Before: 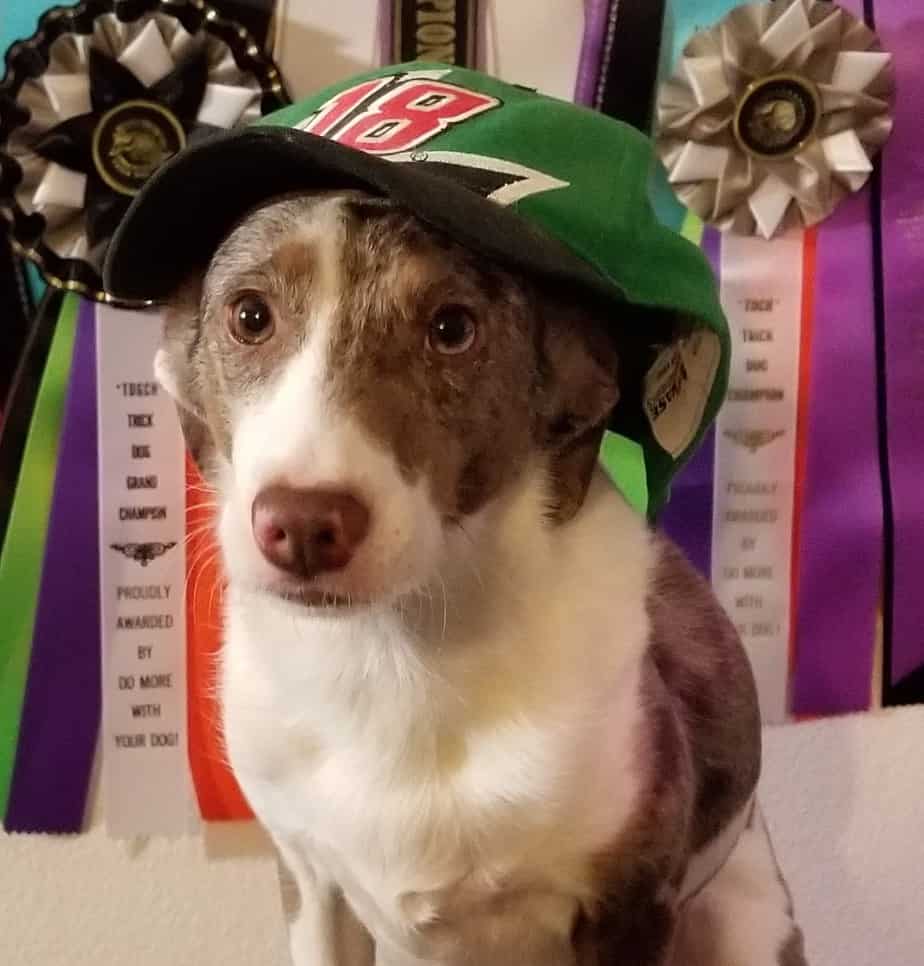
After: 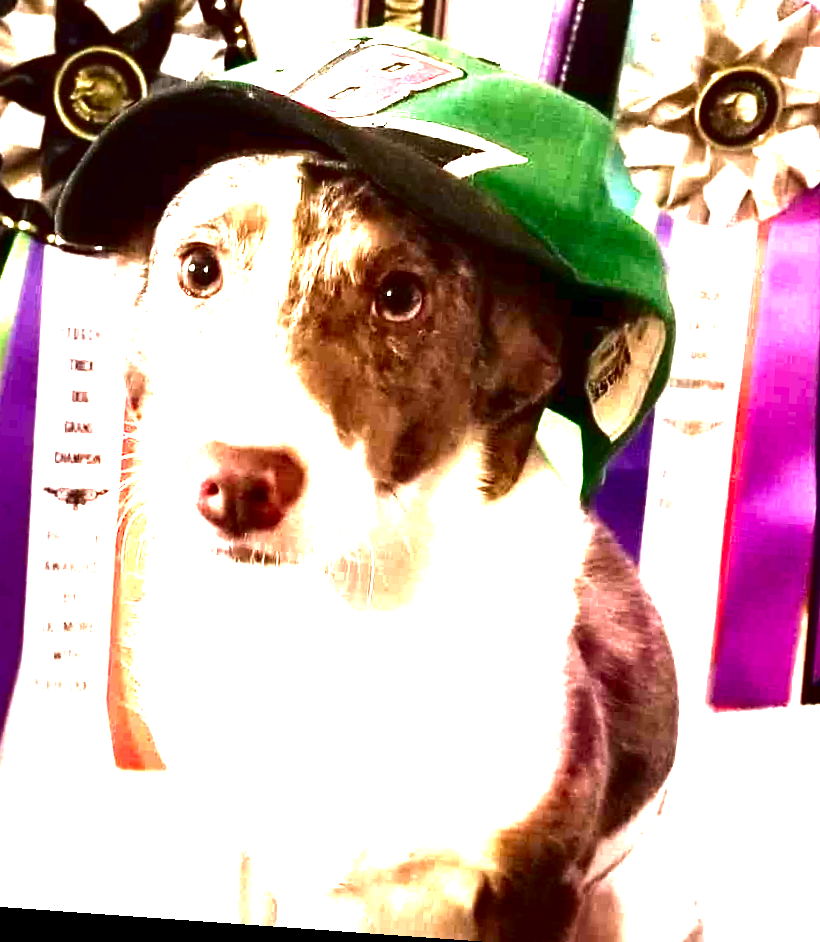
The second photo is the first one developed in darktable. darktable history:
exposure: exposure 3 EV, compensate highlight preservation false
rotate and perspective: rotation 4.1°, automatic cropping off
crop: left 9.807%, top 6.259%, right 7.334%, bottom 2.177%
base curve: exposure shift 0, preserve colors none
contrast brightness saturation: brightness -0.52
